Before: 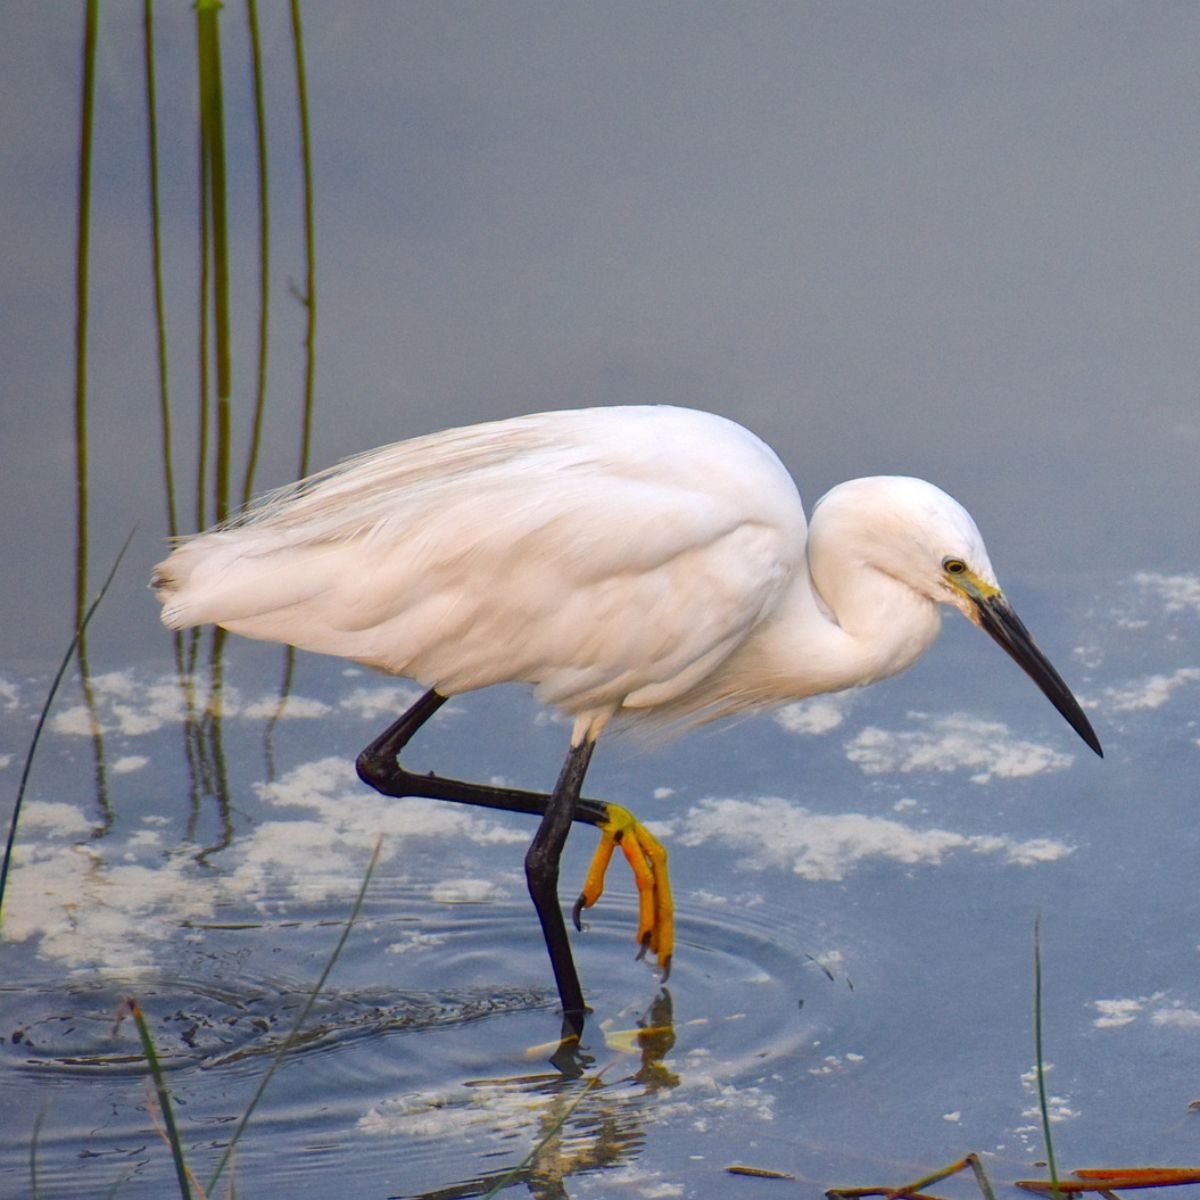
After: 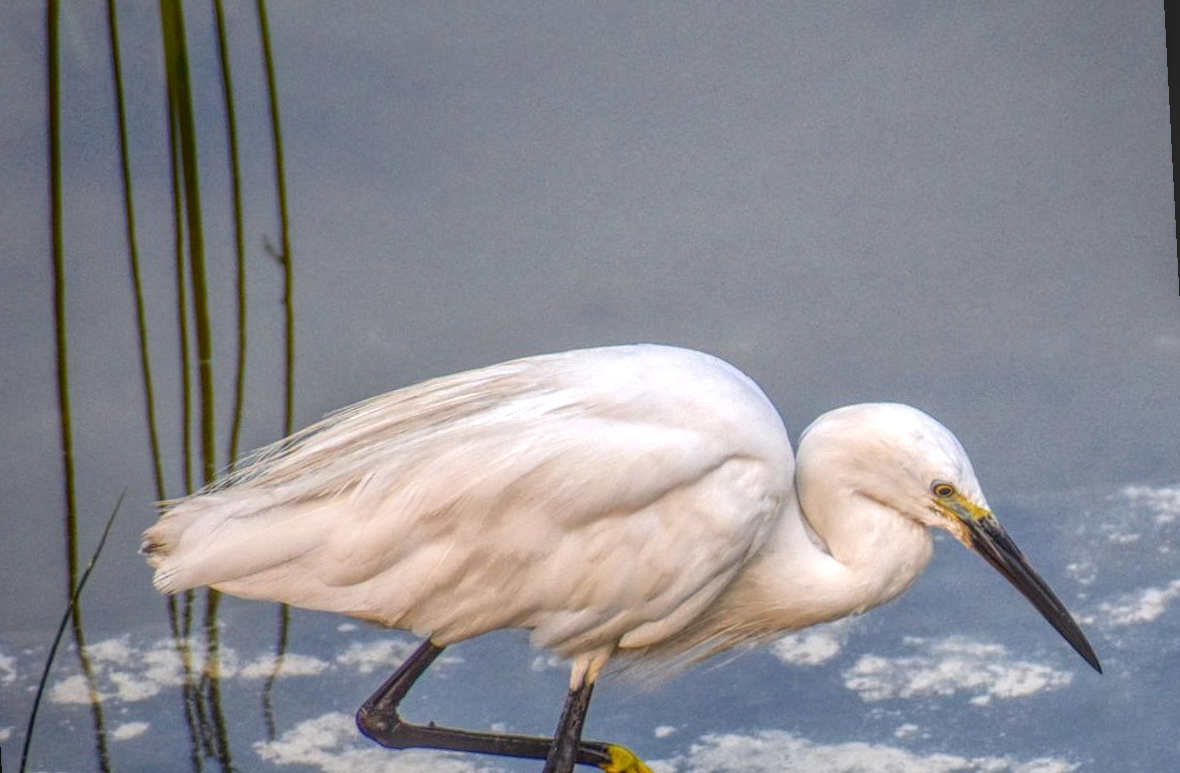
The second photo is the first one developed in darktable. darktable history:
local contrast: highlights 0%, shadows 0%, detail 200%, midtone range 0.25
rotate and perspective: rotation -3°, crop left 0.031, crop right 0.968, crop top 0.07, crop bottom 0.93
crop: bottom 28.576%
